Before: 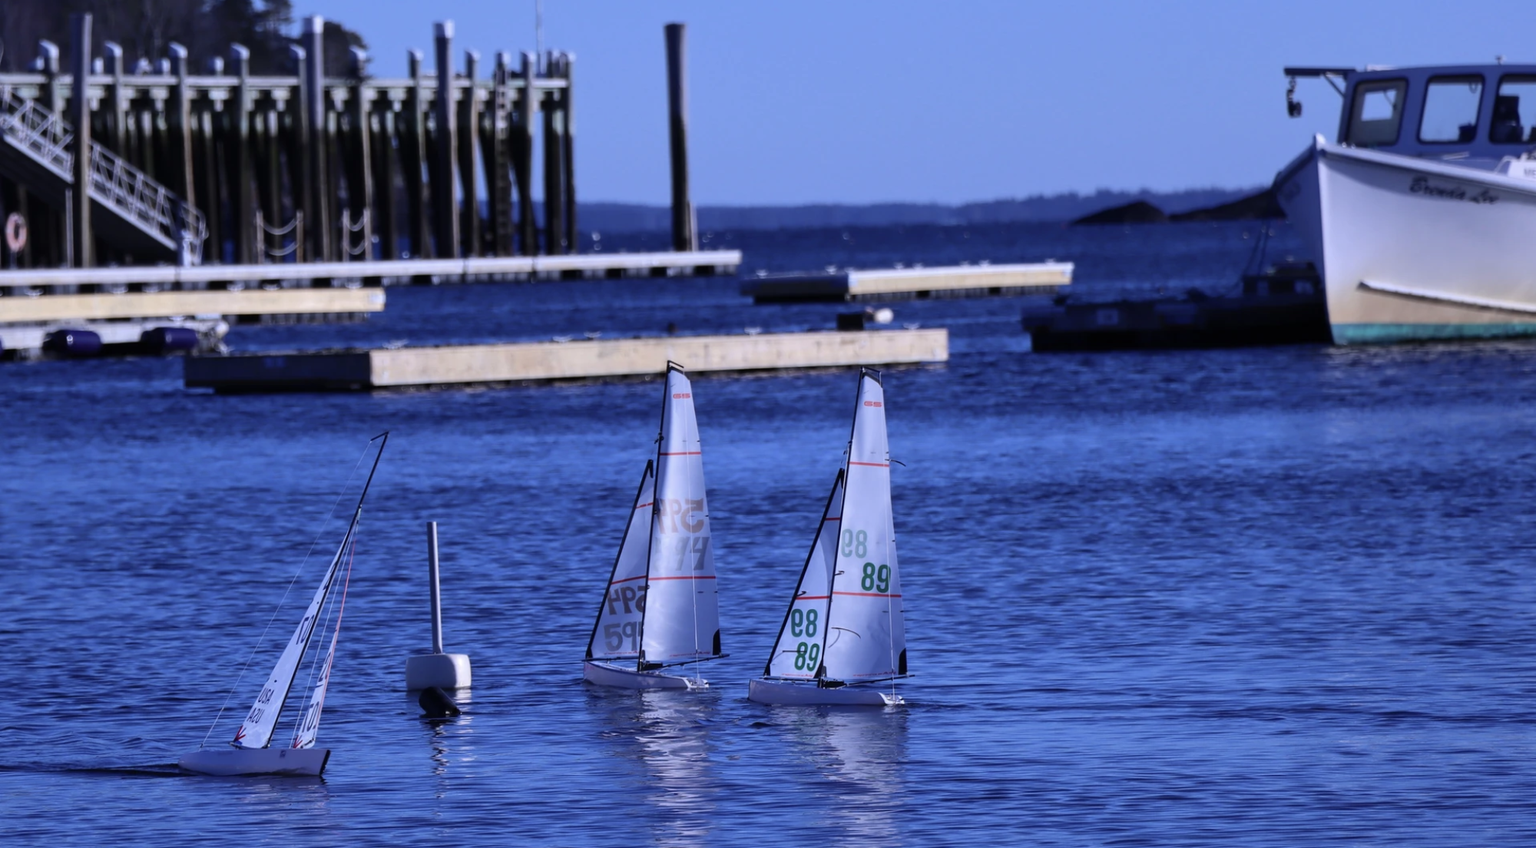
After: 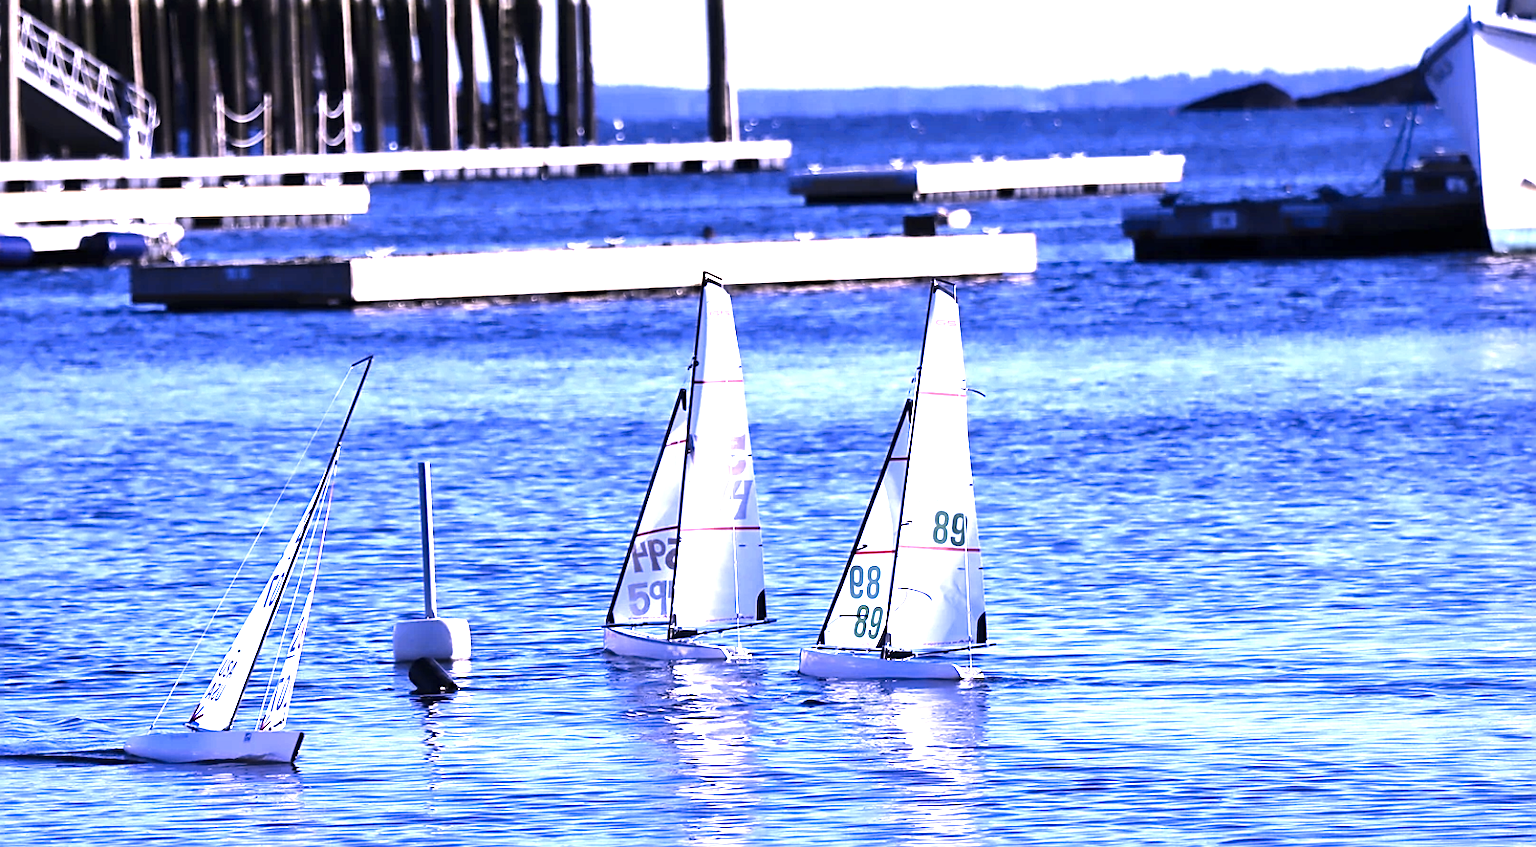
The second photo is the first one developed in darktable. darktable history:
local contrast: mode bilateral grid, contrast 20, coarseness 50, detail 120%, midtone range 0.2
sharpen: on, module defaults
tone equalizer: -8 EV -0.75 EV, -7 EV -0.7 EV, -6 EV -0.6 EV, -5 EV -0.4 EV, -3 EV 0.4 EV, -2 EV 0.6 EV, -1 EV 0.7 EV, +0 EV 0.75 EV, edges refinement/feathering 500, mask exposure compensation -1.57 EV, preserve details no
color correction: highlights a* 14.52, highlights b* 4.84
exposure: black level correction 0, exposure 1.741 EV, compensate exposure bias true, compensate highlight preservation false
color contrast: green-magenta contrast 0.8, blue-yellow contrast 1.1, unbound 0
crop and rotate: left 4.842%, top 15.51%, right 10.668%
